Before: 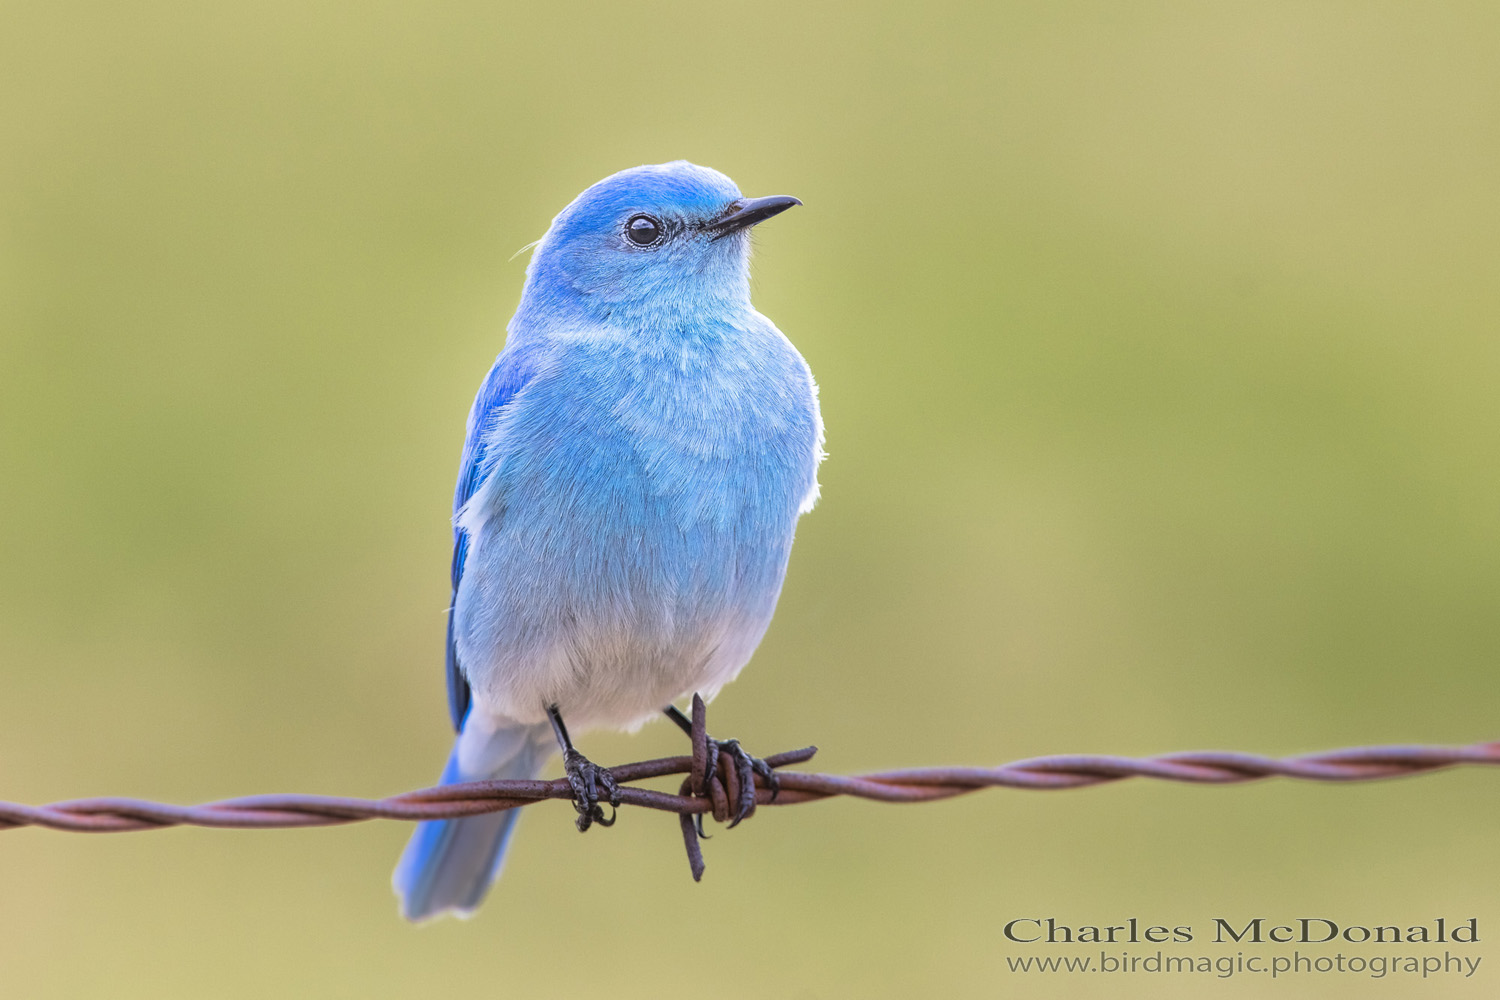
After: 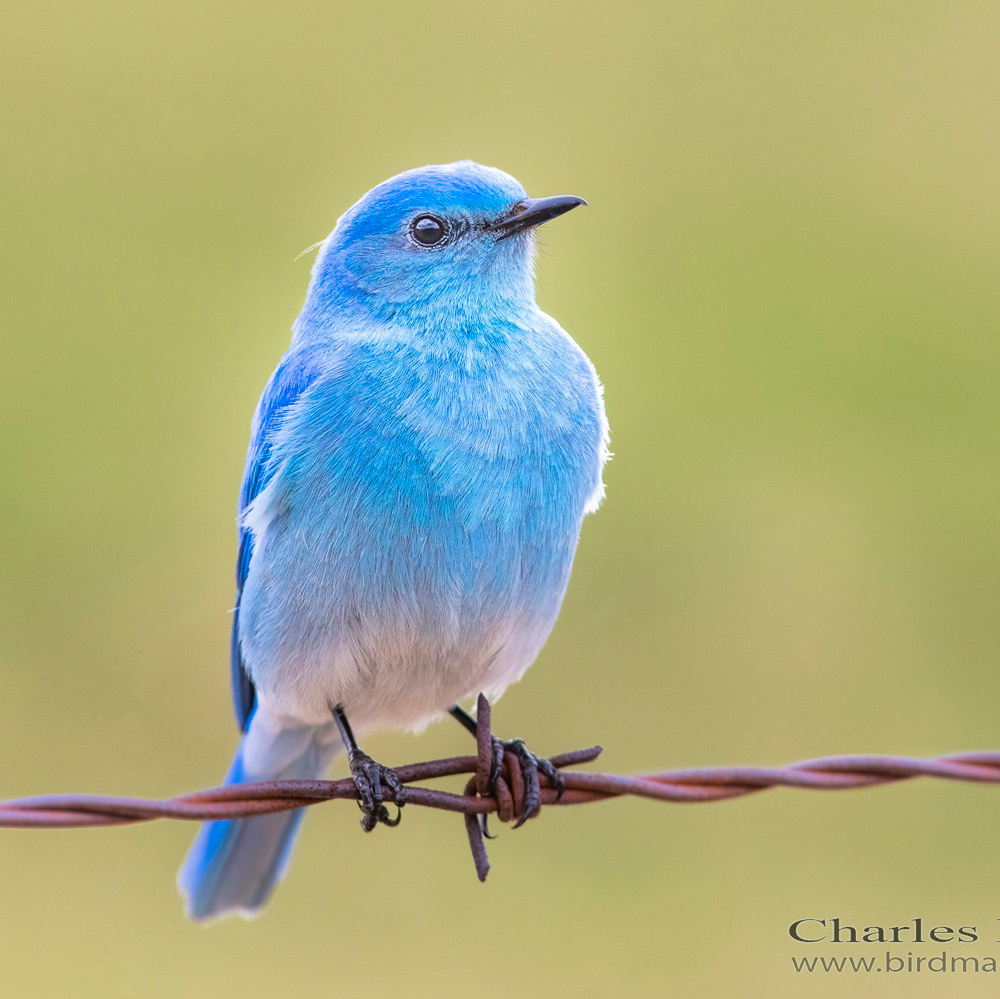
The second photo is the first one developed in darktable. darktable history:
crop and rotate: left 14.357%, right 18.946%
